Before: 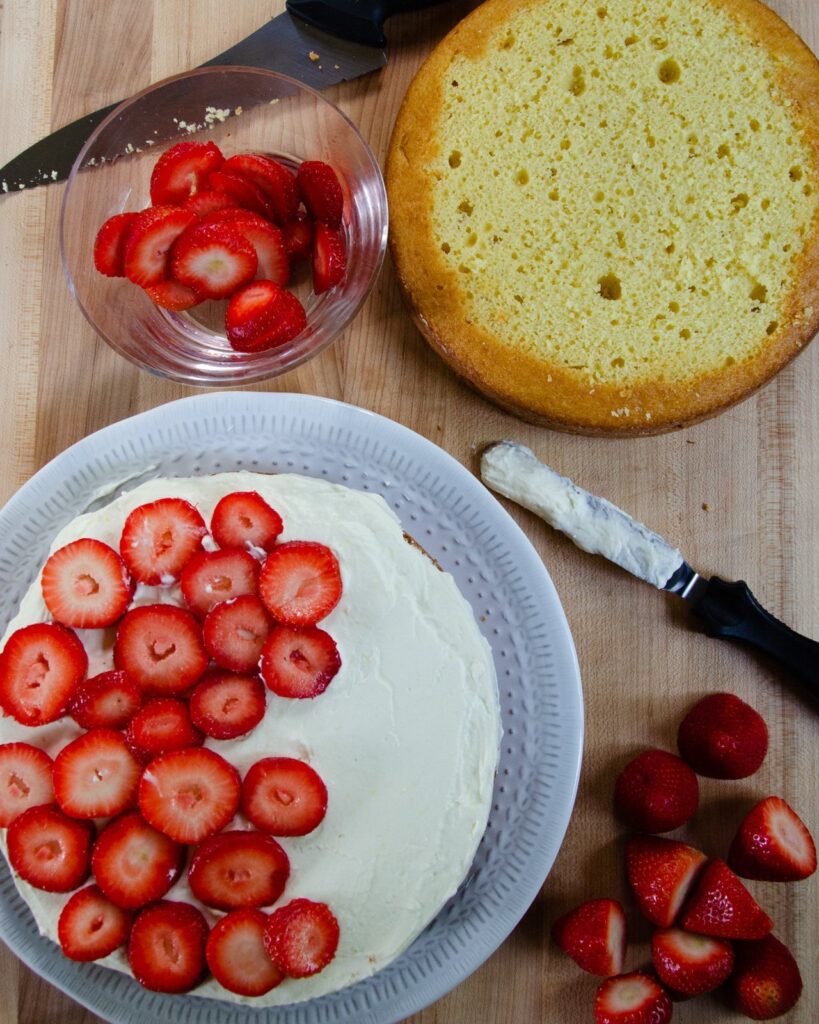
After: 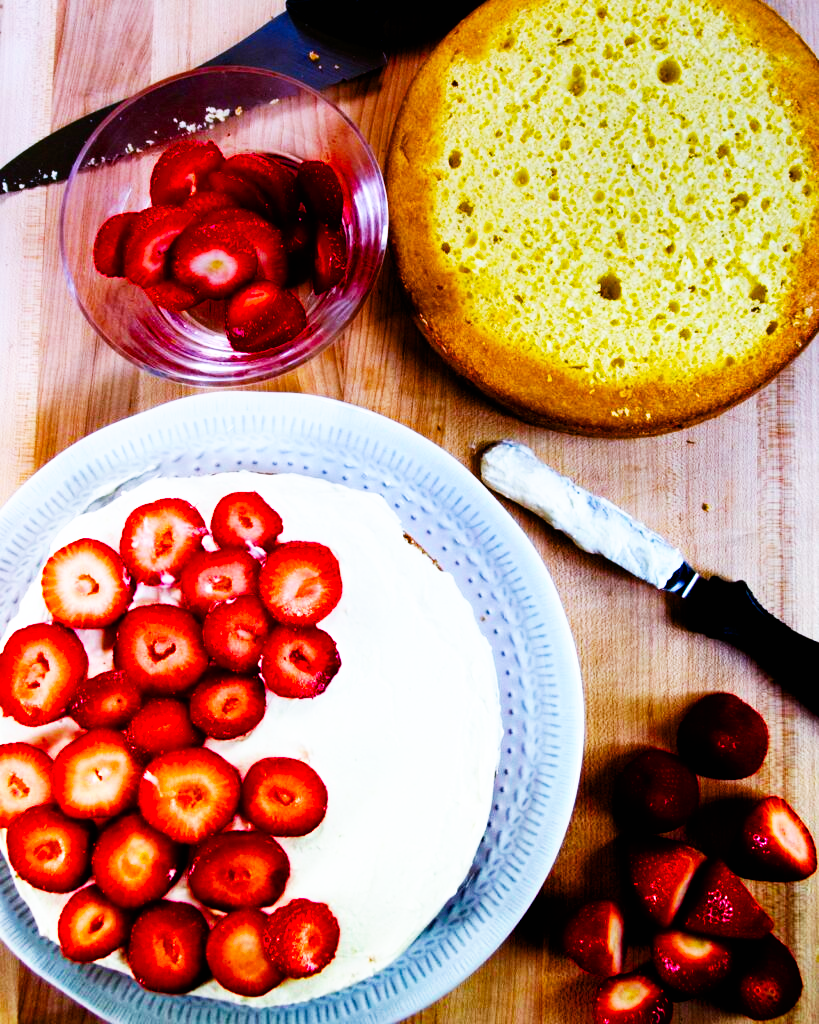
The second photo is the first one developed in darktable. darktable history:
base curve: curves: ch0 [(0, 0) (0.007, 0.004) (0.027, 0.03) (0.046, 0.07) (0.207, 0.54) (0.442, 0.872) (0.673, 0.972) (1, 1)], preserve colors none
color balance rgb: linear chroma grading › global chroma 9%, perceptual saturation grading › global saturation 36%, perceptual saturation grading › shadows 35%, perceptual brilliance grading › global brilliance 15%, perceptual brilliance grading › shadows -35%, global vibrance 15%
exposure: black level correction 0.007, exposure 0.093 EV, compensate highlight preservation false
graduated density: hue 238.83°, saturation 50%
